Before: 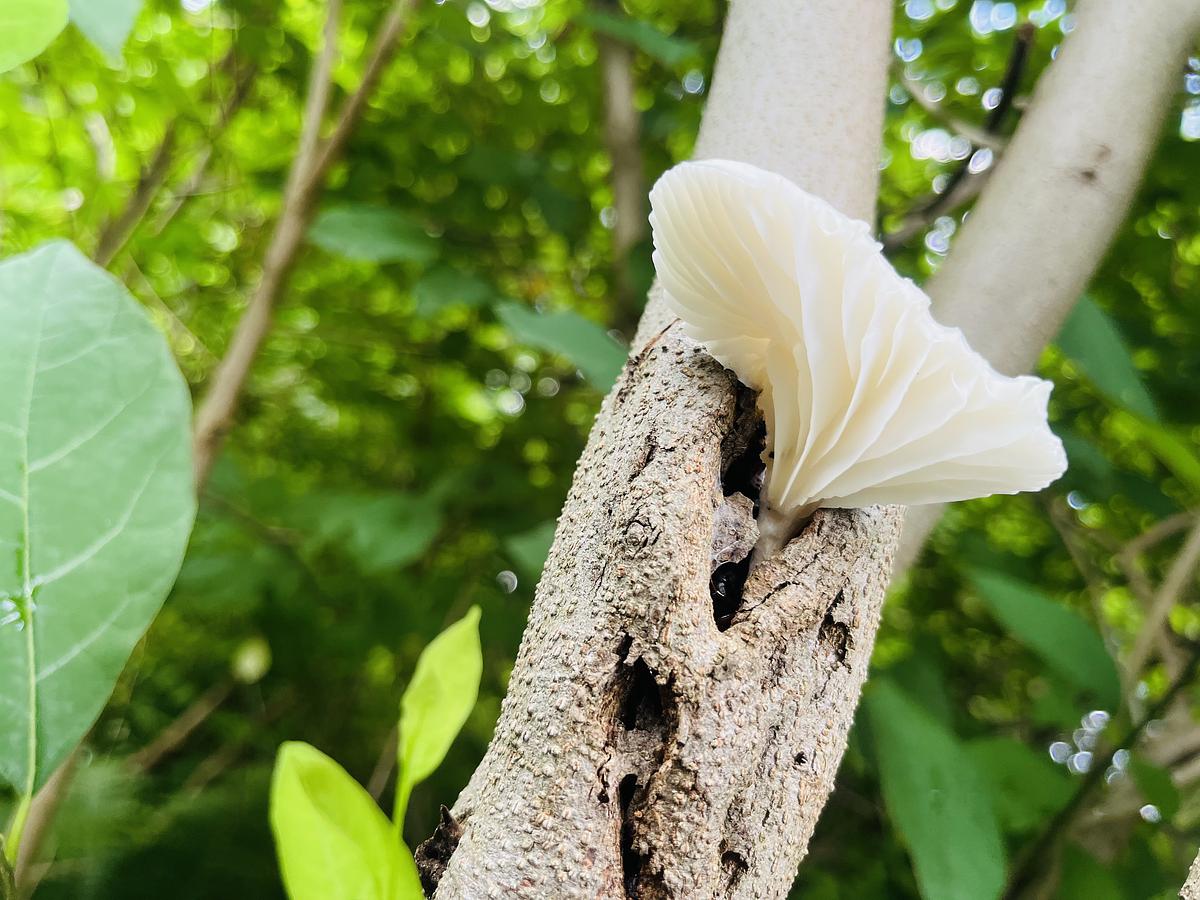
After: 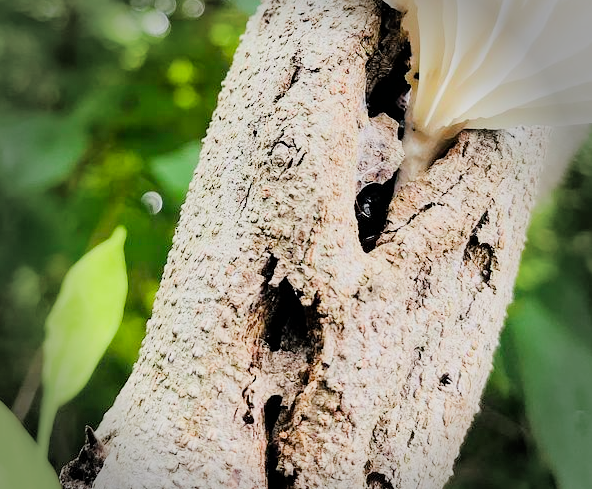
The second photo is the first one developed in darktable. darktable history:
exposure: black level correction 0, exposure 1.199 EV, compensate highlight preservation false
vignetting: fall-off start 69.07%, fall-off radius 29.34%, width/height ratio 0.987, shape 0.862, unbound false
crop: left 29.658%, top 42.136%, right 20.94%, bottom 3.479%
filmic rgb: black relative exposure -6.18 EV, white relative exposure 6.94 EV, hardness 2.24
